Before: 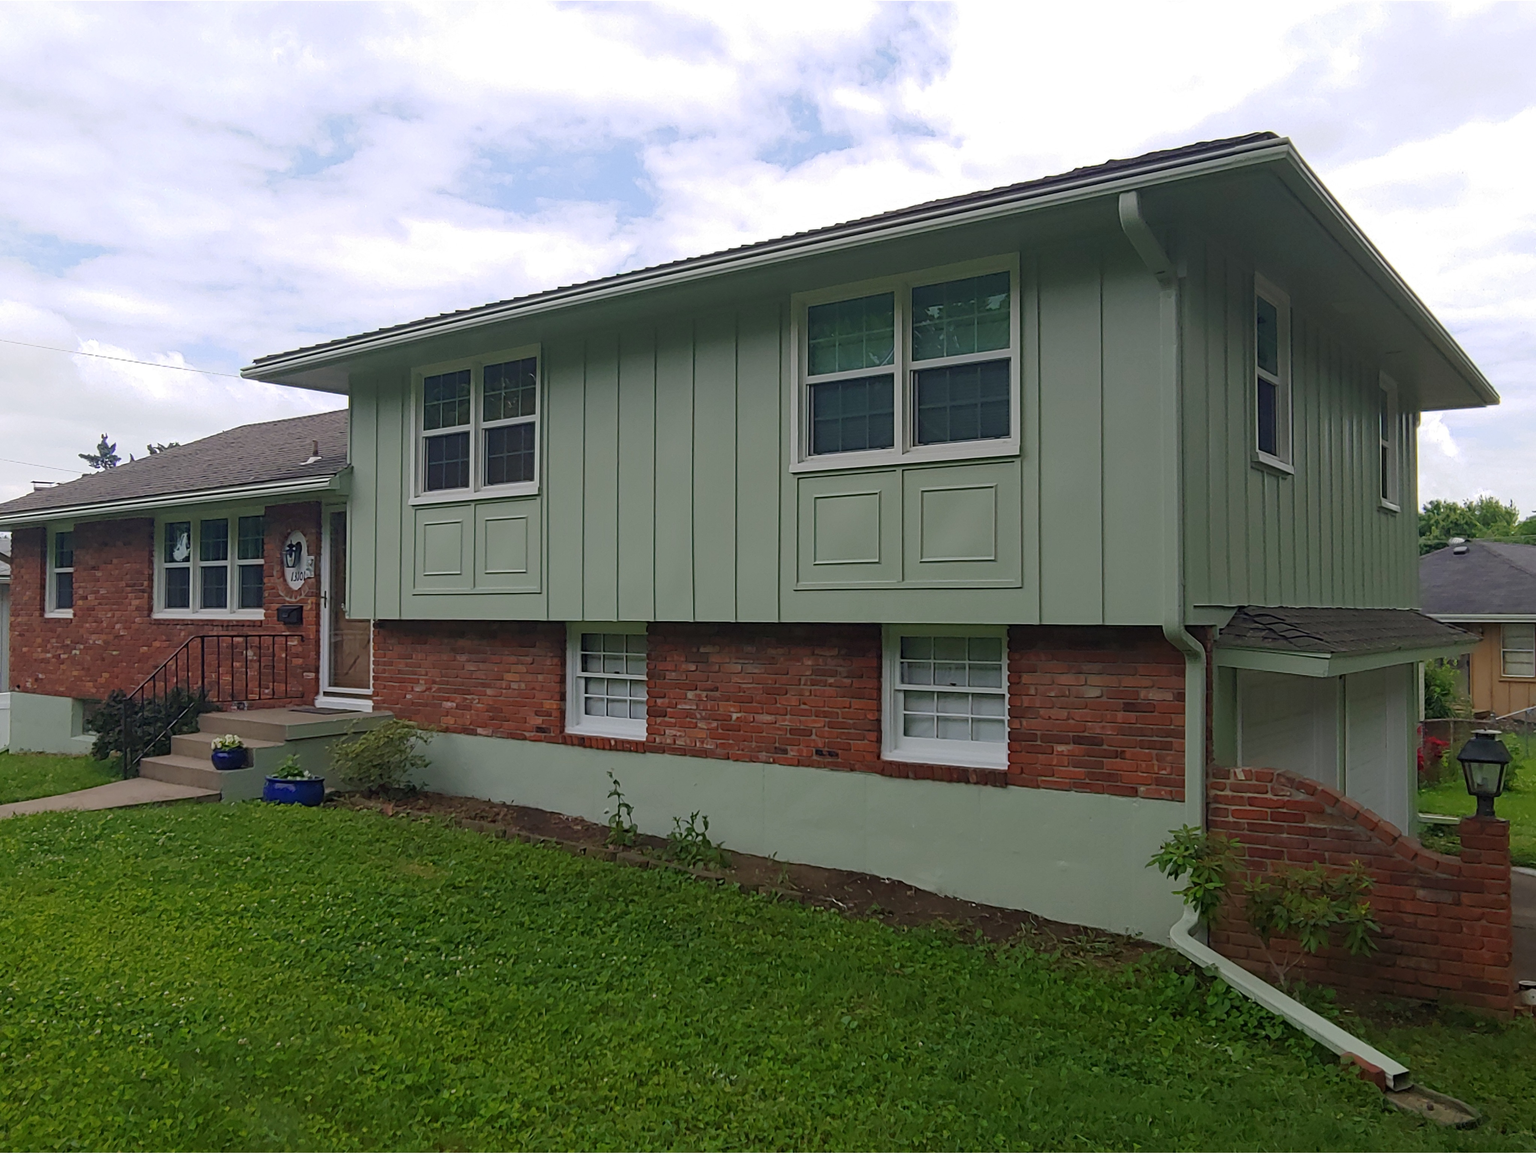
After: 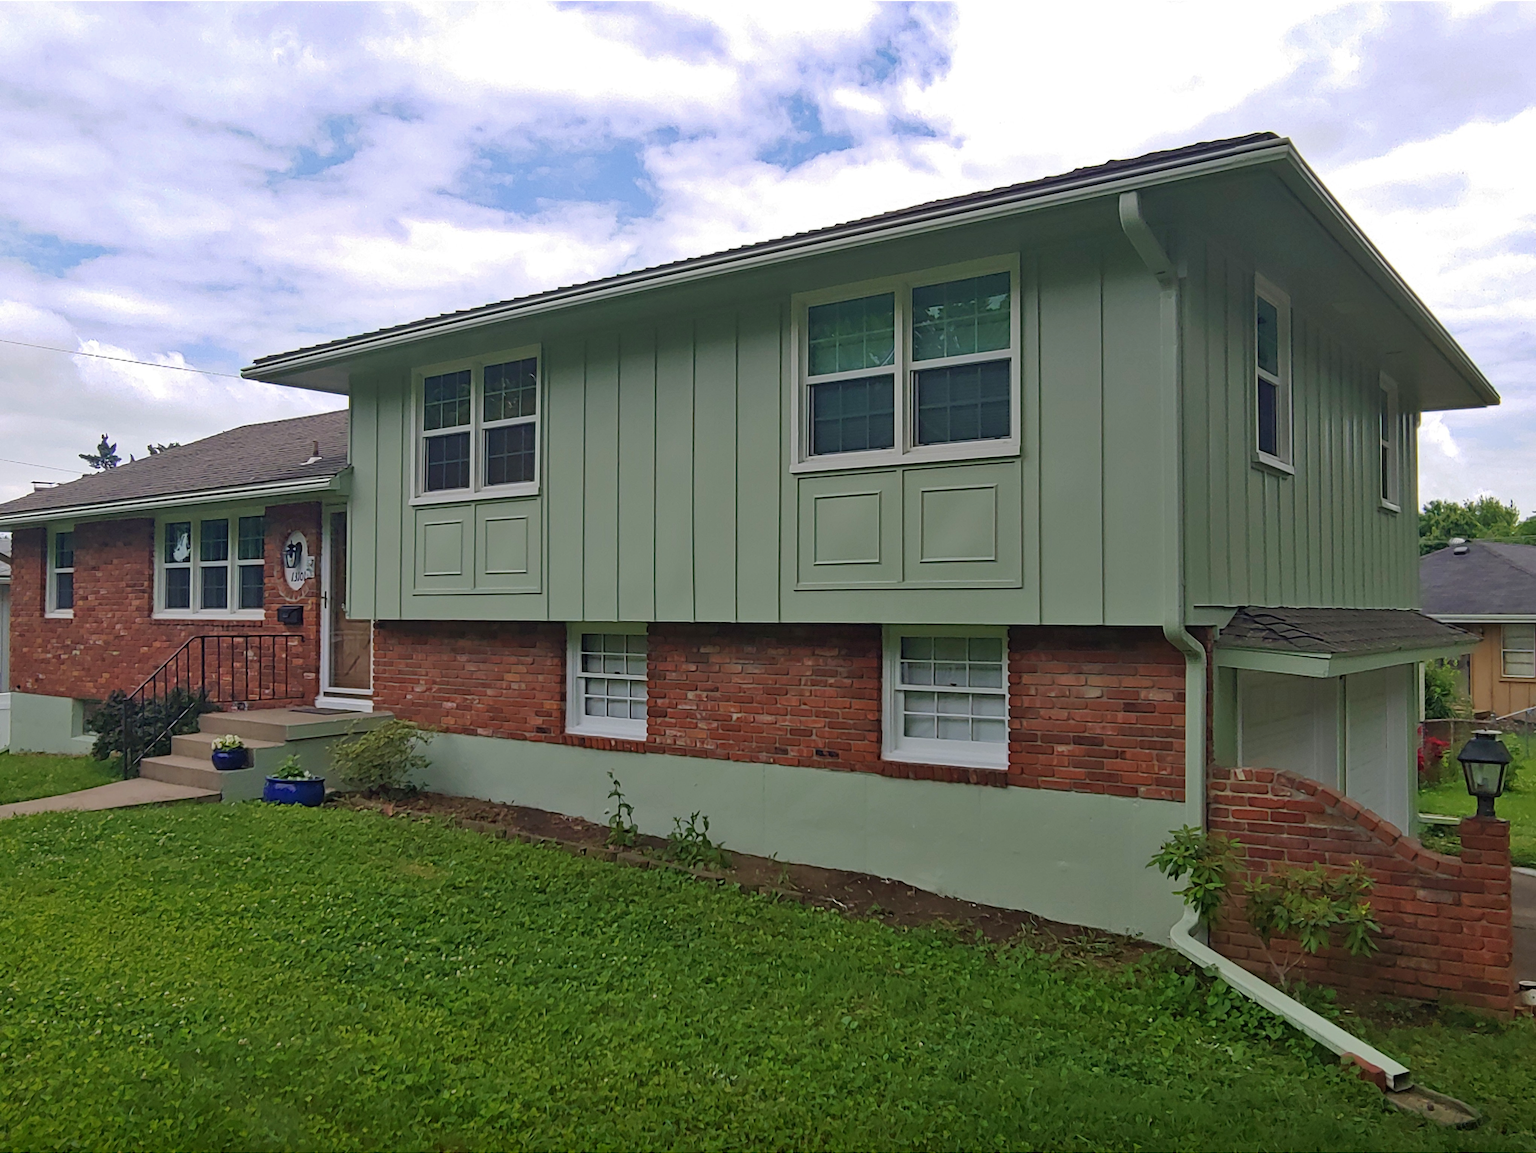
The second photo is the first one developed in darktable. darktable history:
shadows and highlights: highlights color adjustment 89.73%, soften with gaussian
velvia: strength 15.31%
